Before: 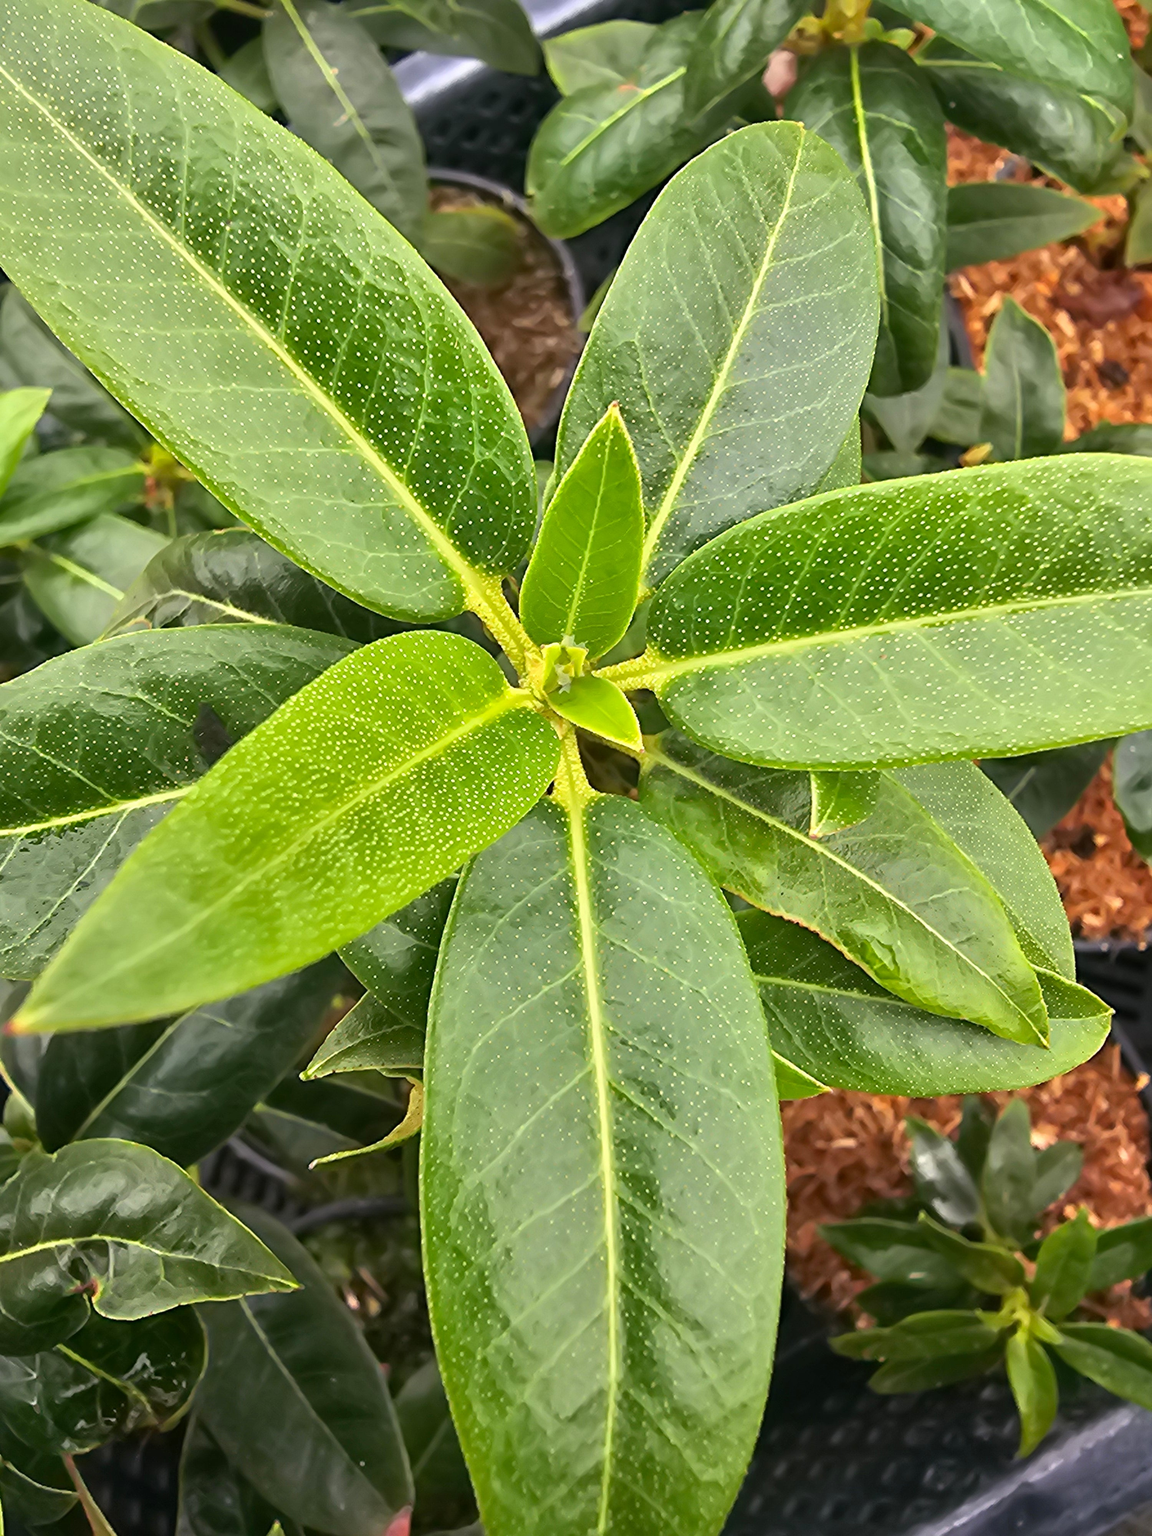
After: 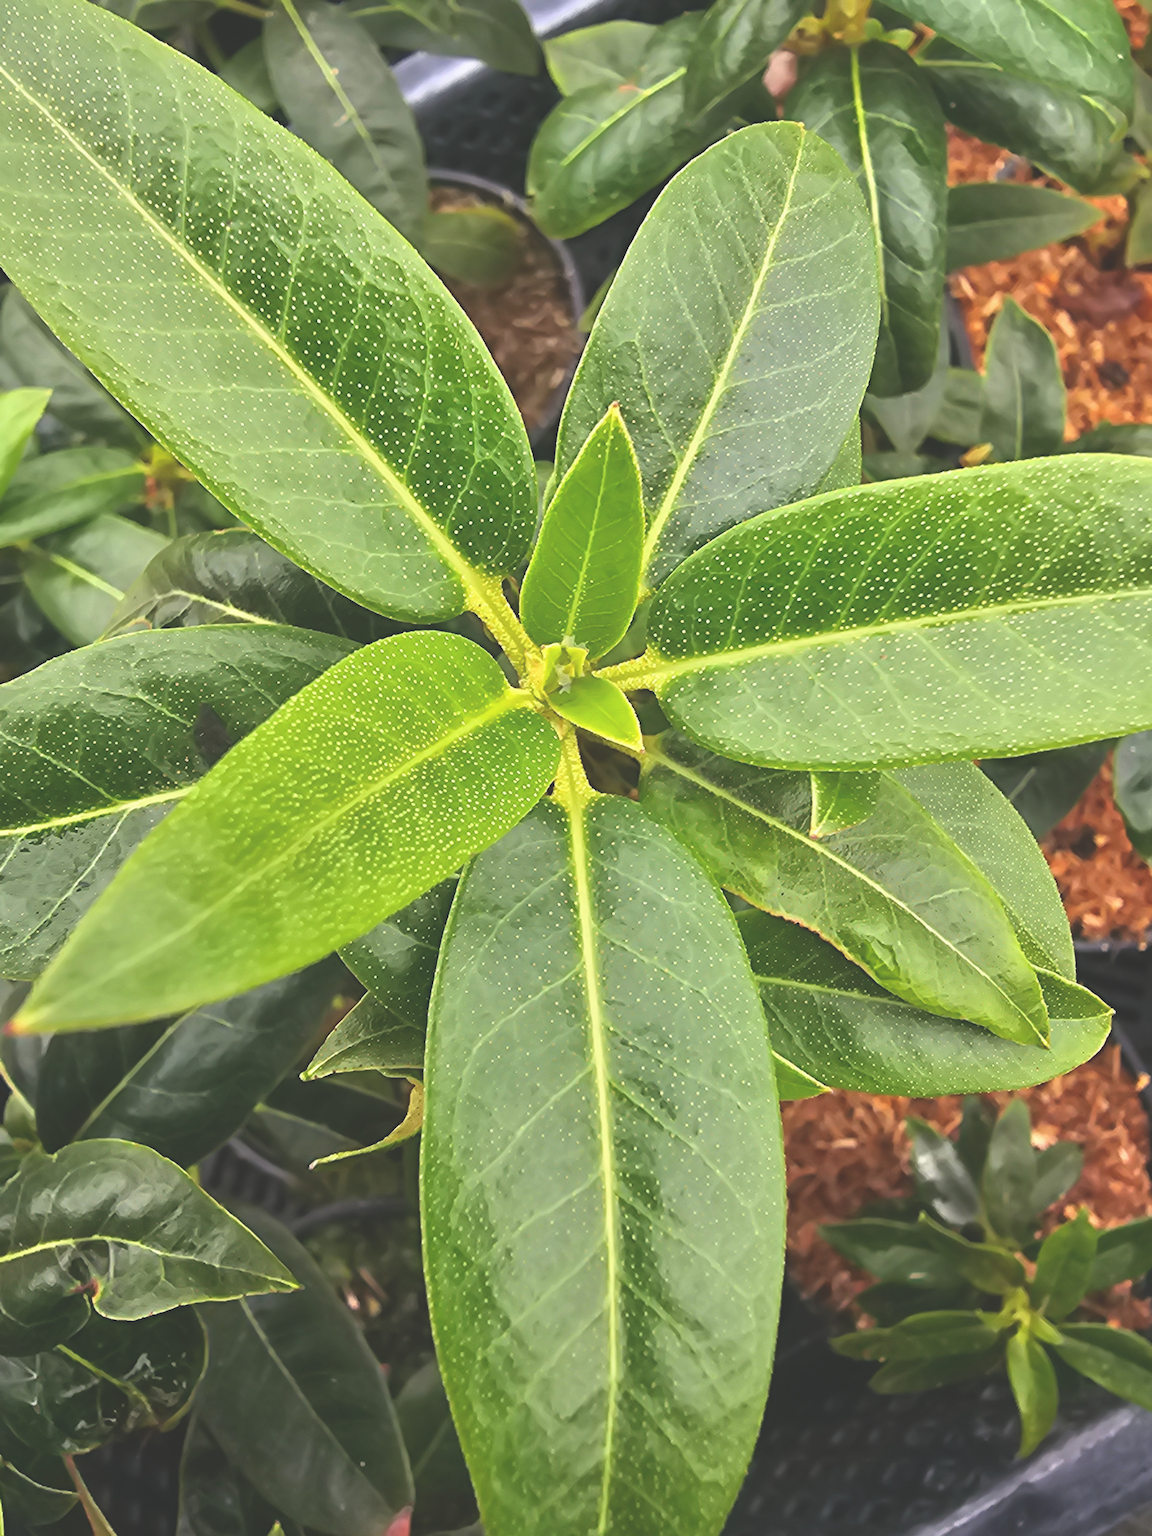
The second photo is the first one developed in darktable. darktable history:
local contrast: mode bilateral grid, contrast 100, coarseness 100, detail 94%, midtone range 0.2
exposure: black level correction -0.028, compensate highlight preservation false
